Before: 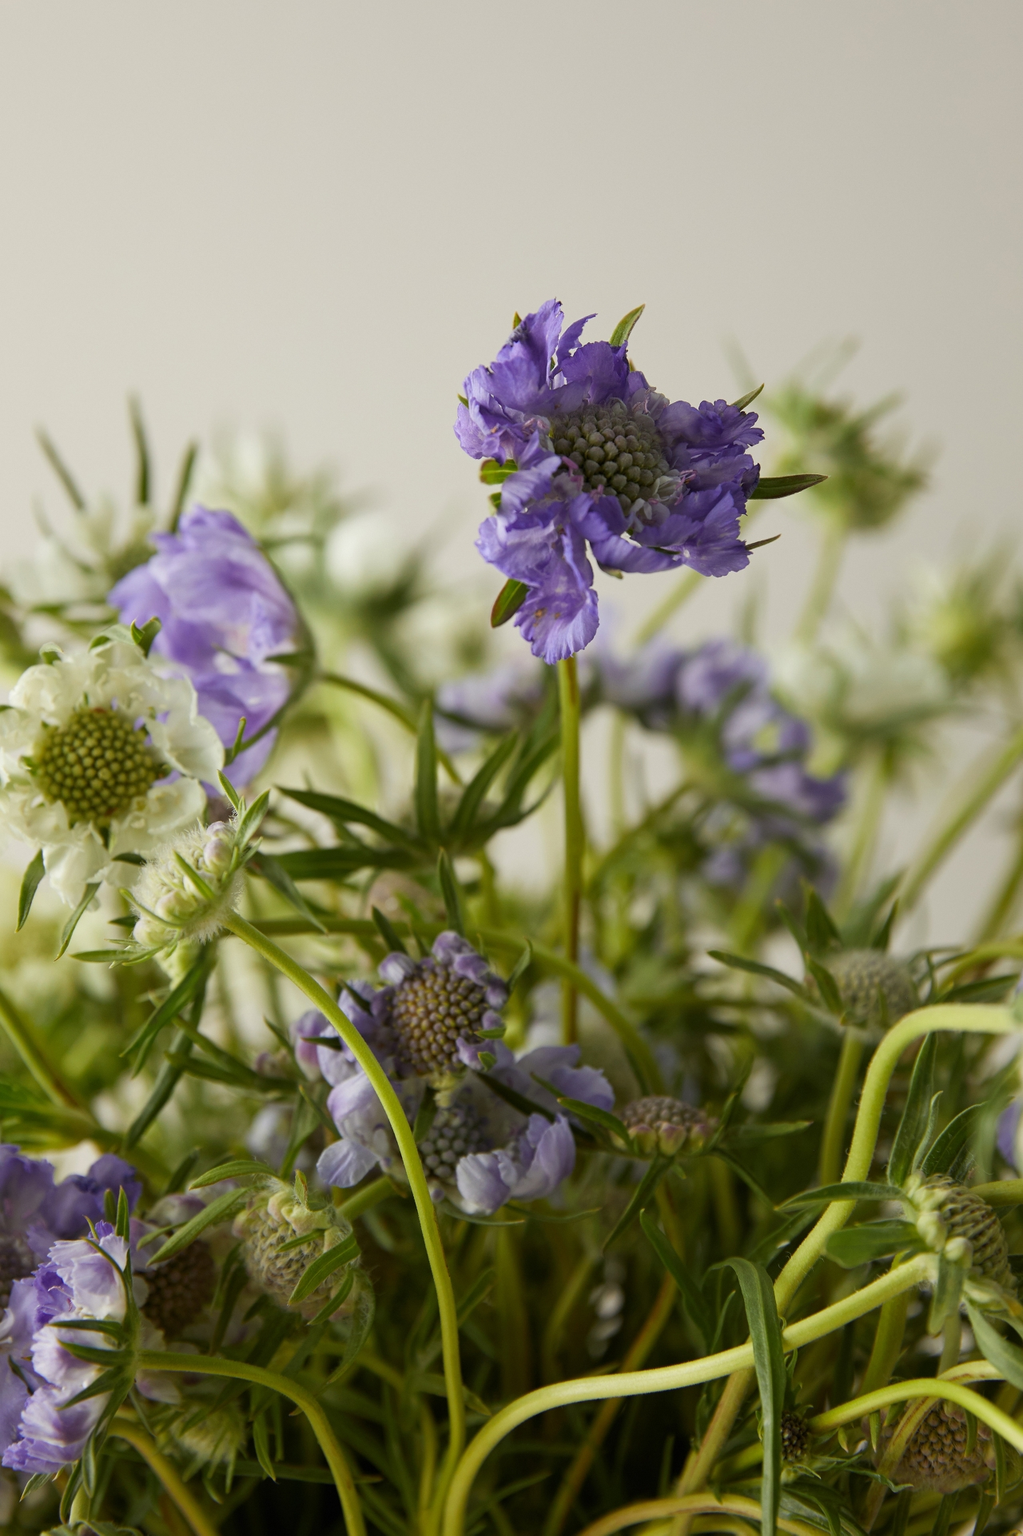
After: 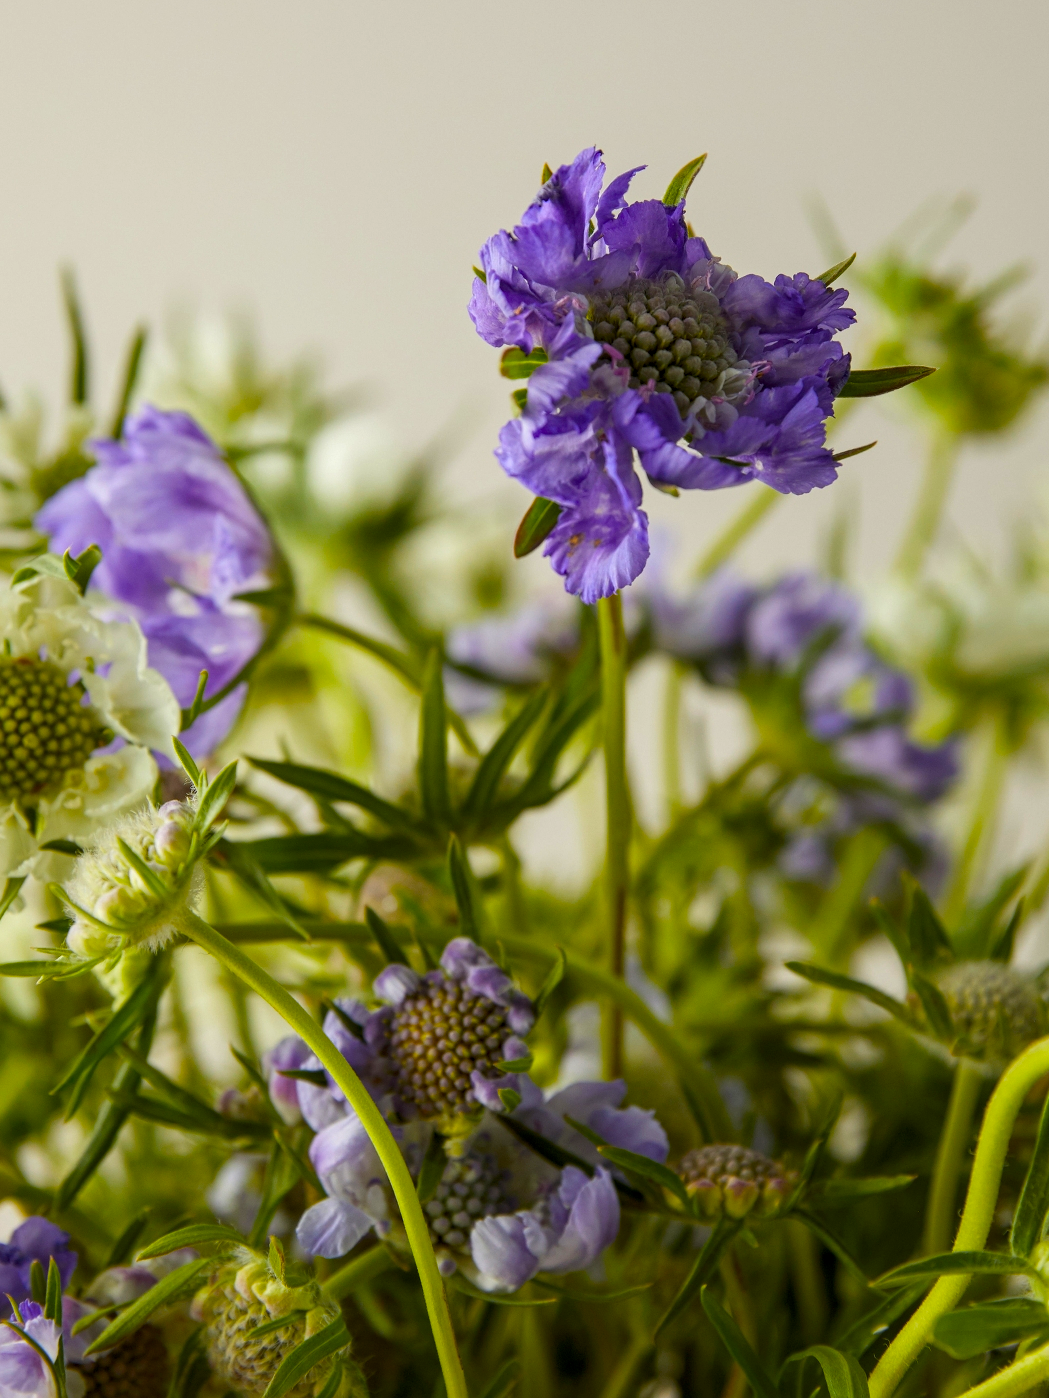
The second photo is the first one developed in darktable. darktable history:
local contrast: on, module defaults
crop: left 7.856%, top 11.836%, right 10.12%, bottom 15.387%
color balance rgb: linear chroma grading › global chroma 15%, perceptual saturation grading › global saturation 30%
